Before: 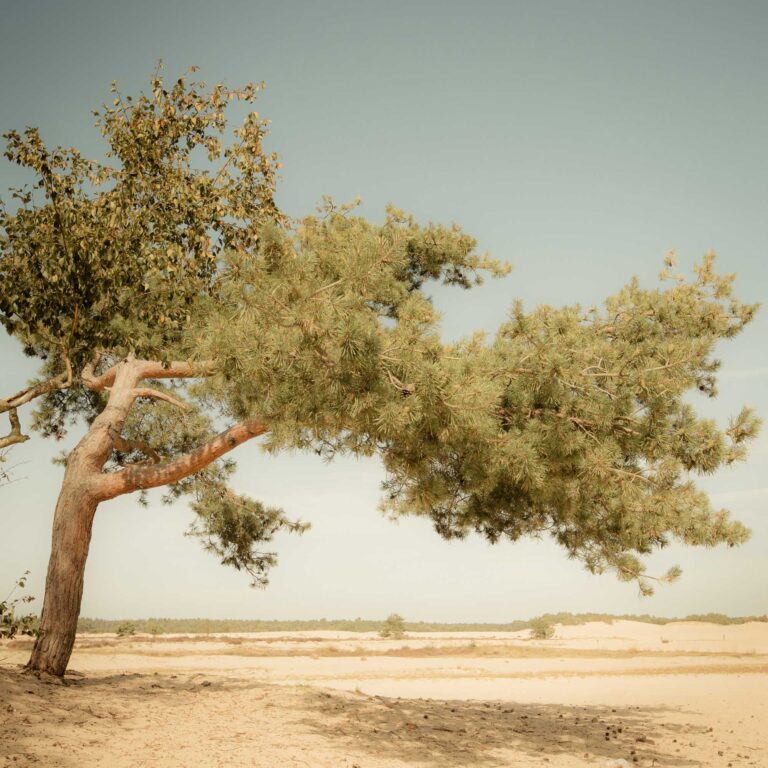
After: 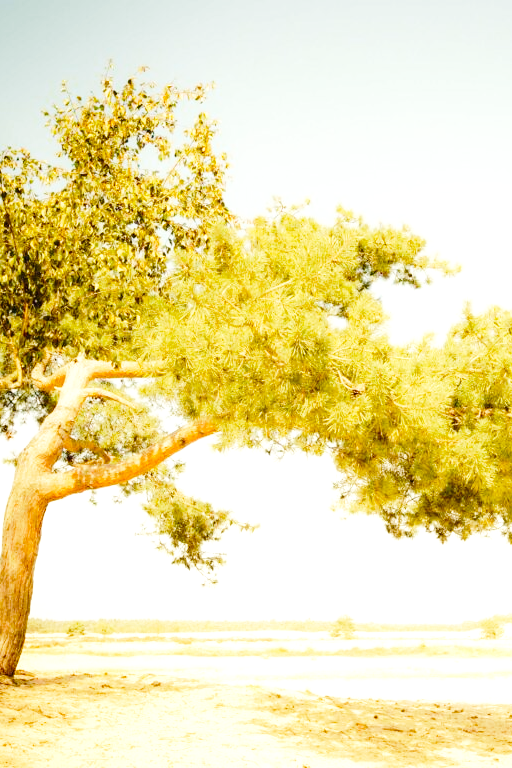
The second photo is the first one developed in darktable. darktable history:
color balance: on, module defaults
exposure: black level correction 0, exposure 1.1 EV, compensate exposure bias true, compensate highlight preservation false
base curve: curves: ch0 [(0, 0) (0.028, 0.03) (0.121, 0.232) (0.46, 0.748) (0.859, 0.968) (1, 1)], preserve colors none
color balance rgb: perceptual saturation grading › global saturation 25%, perceptual brilliance grading › mid-tones 10%, perceptual brilliance grading › shadows 15%, global vibrance 20%
crop and rotate: left 6.617%, right 26.717%
tone curve: curves: ch0 [(0, 0) (0.915, 0.89) (1, 1)]
